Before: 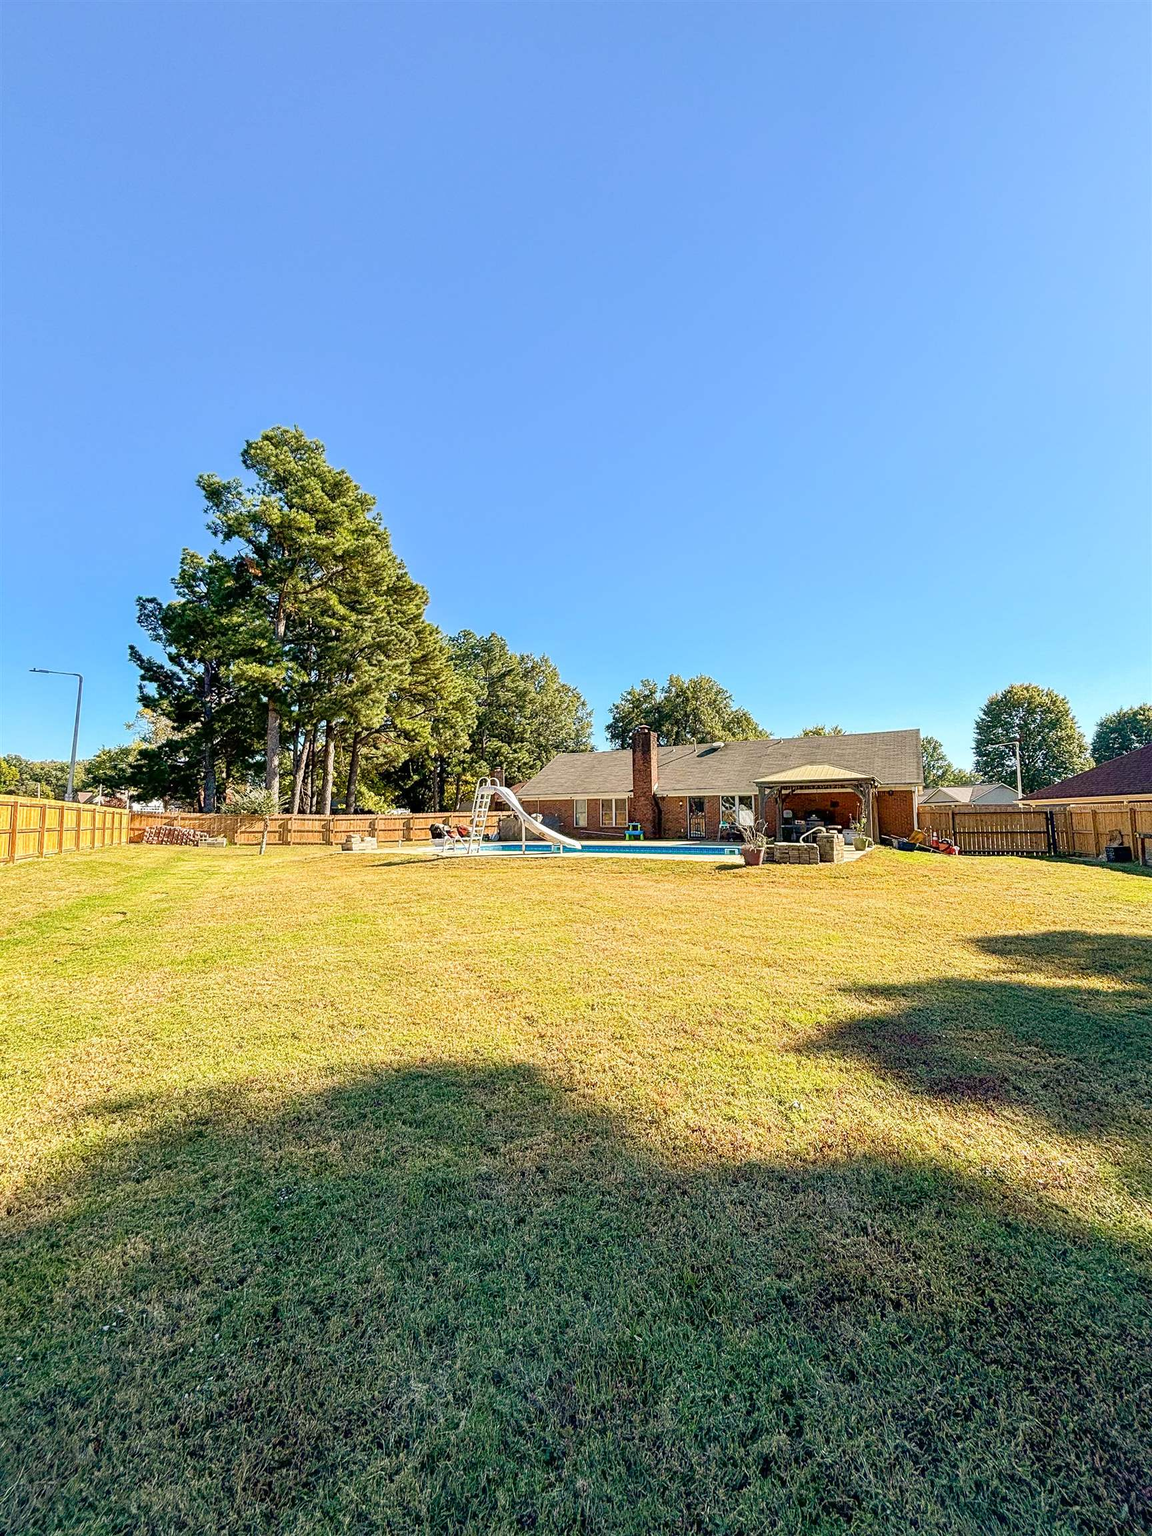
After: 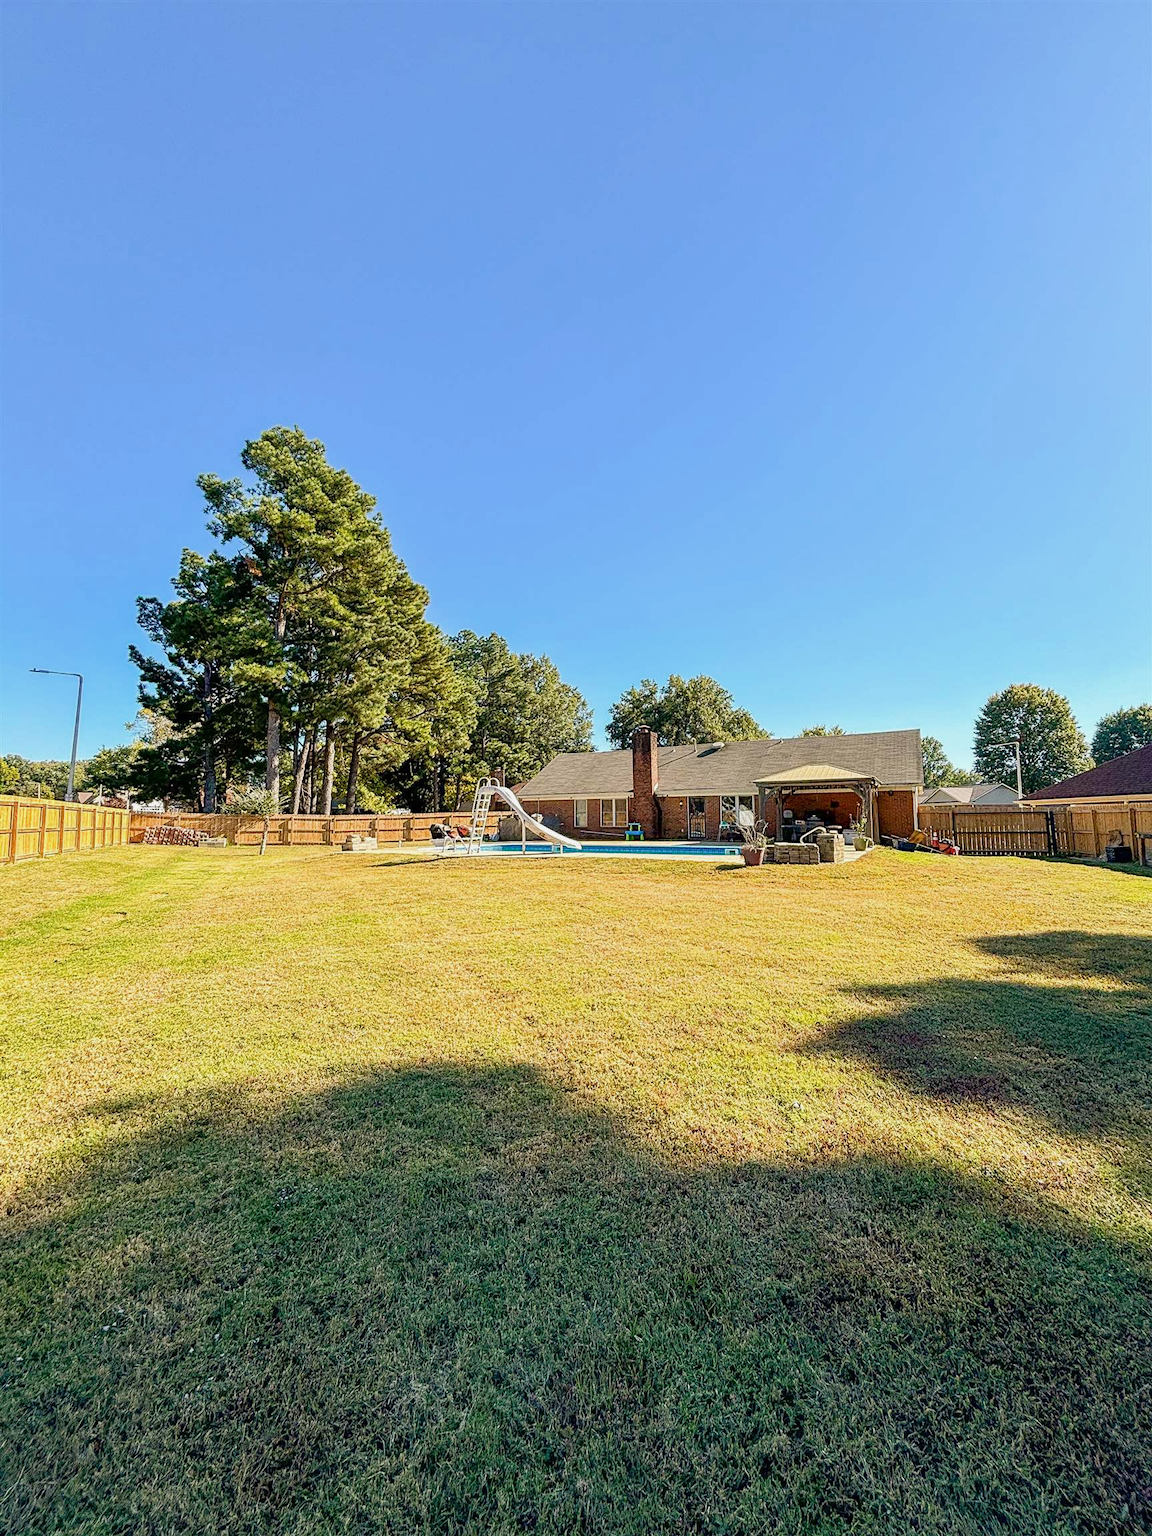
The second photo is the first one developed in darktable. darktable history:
exposure: exposure -0.144 EV, compensate exposure bias true, compensate highlight preservation false
